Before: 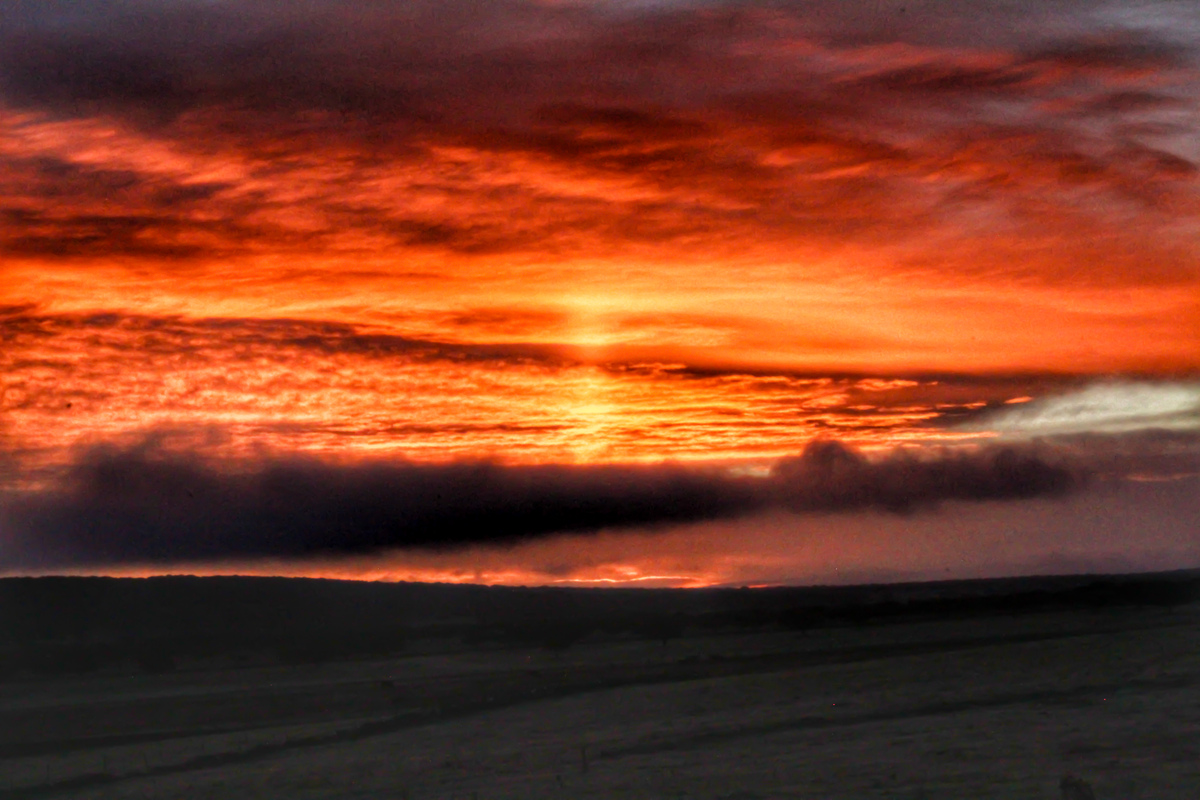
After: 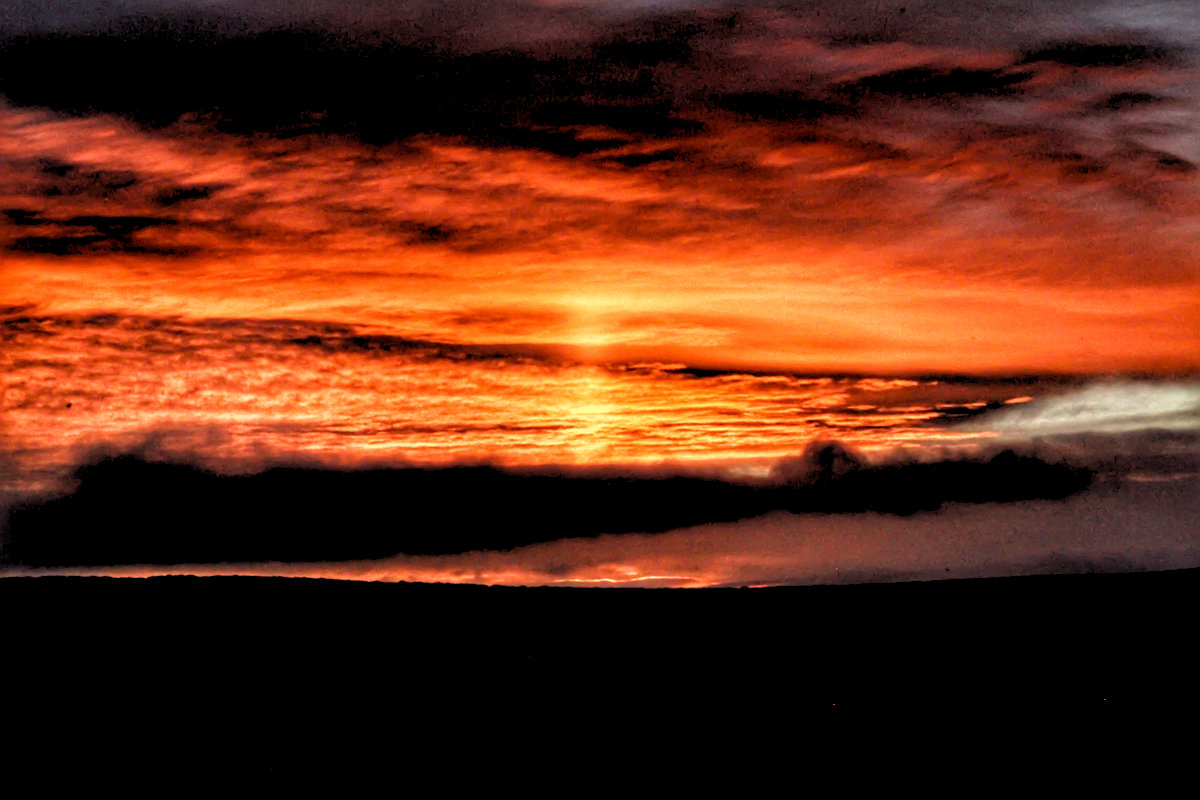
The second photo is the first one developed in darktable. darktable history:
sharpen: on, module defaults
rgb levels: levels [[0.034, 0.472, 0.904], [0, 0.5, 1], [0, 0.5, 1]]
